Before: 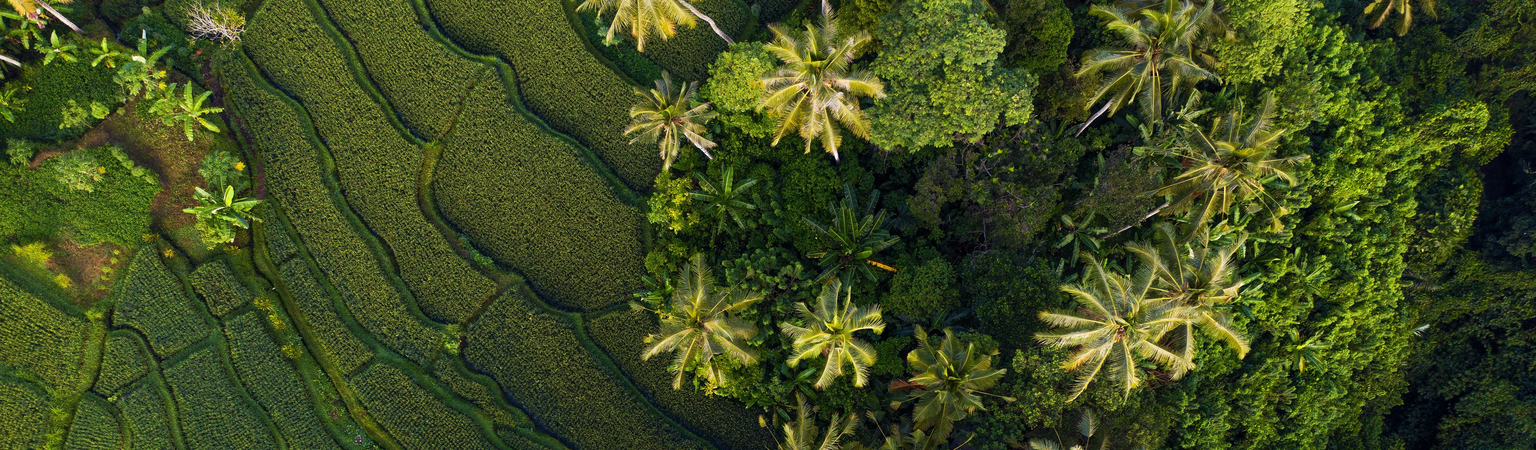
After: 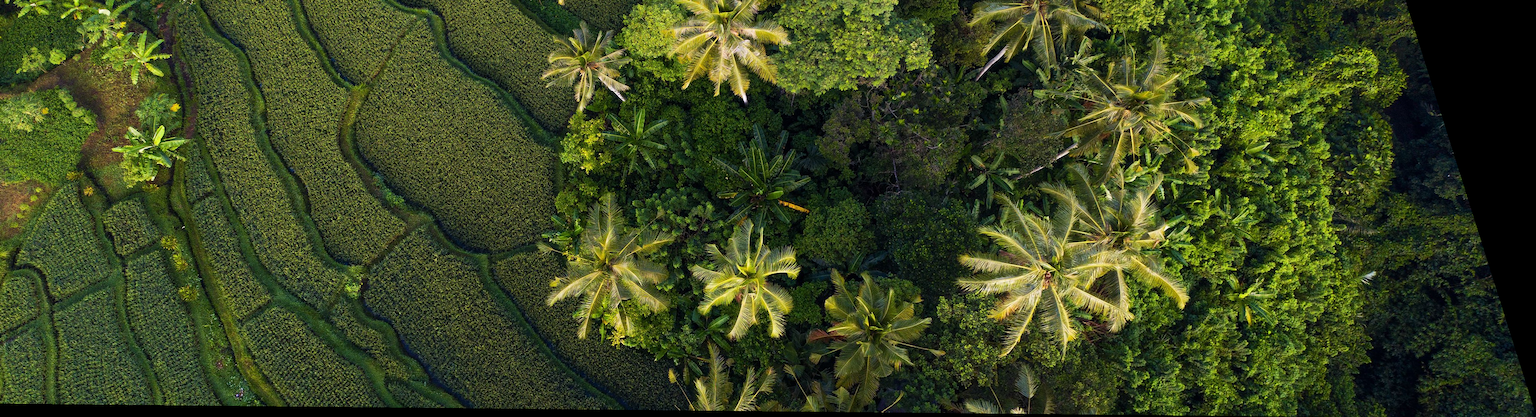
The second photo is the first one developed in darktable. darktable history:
rotate and perspective: rotation 0.128°, lens shift (vertical) -0.181, lens shift (horizontal) -0.044, shear 0.001, automatic cropping off
crop and rotate: left 8.262%, top 9.226%
